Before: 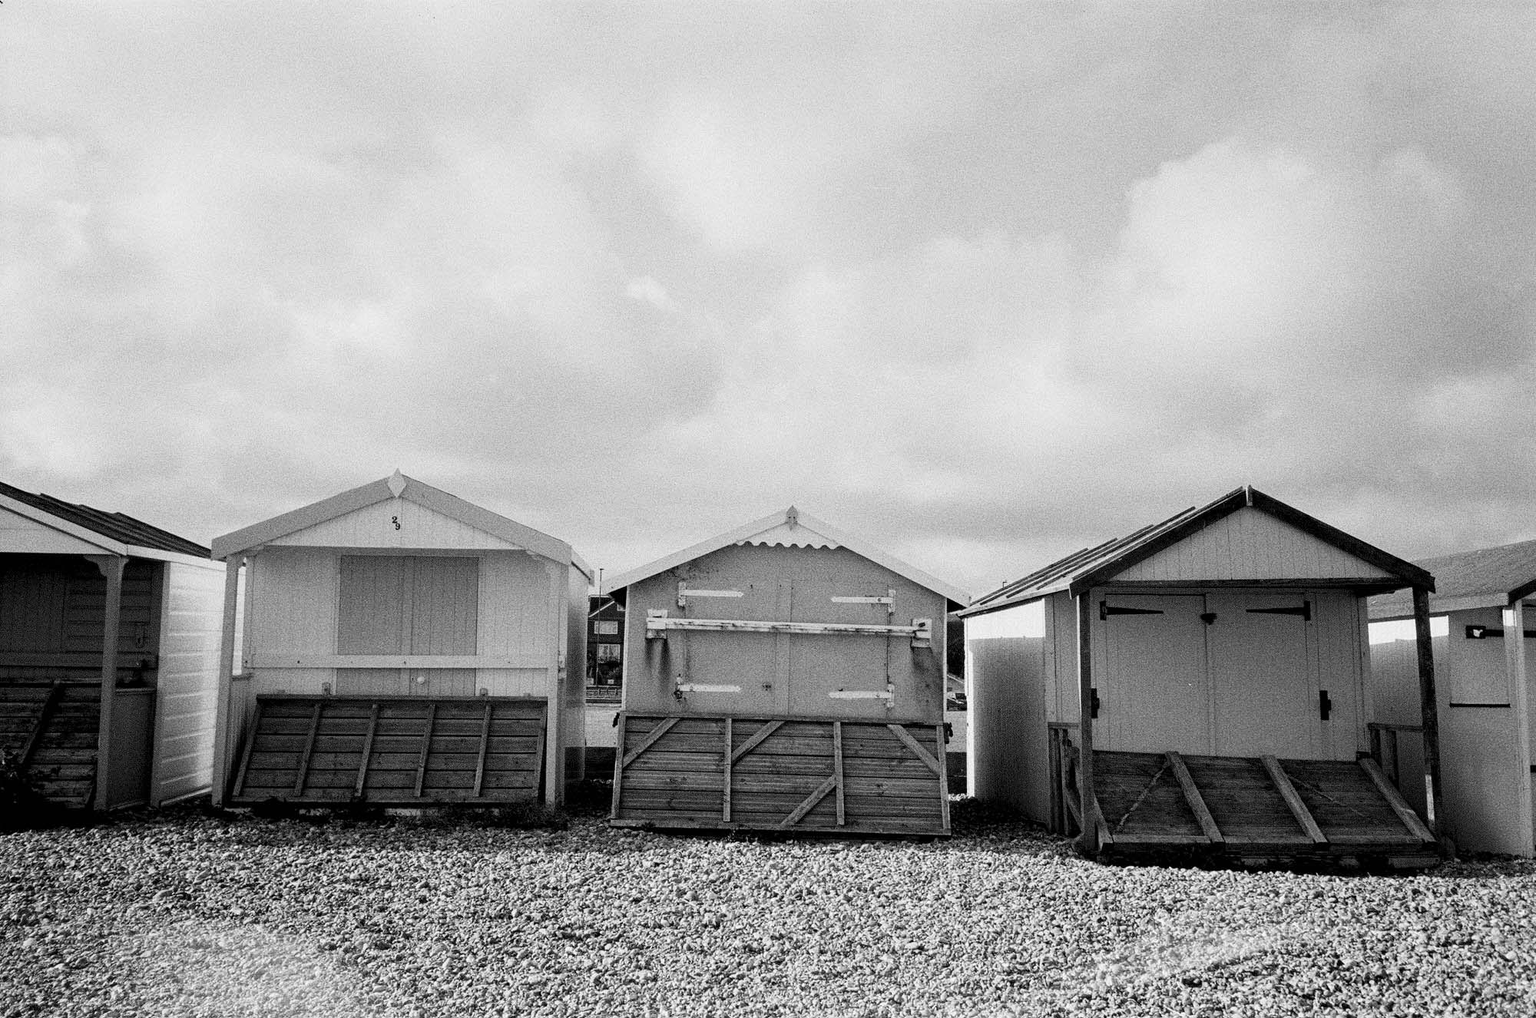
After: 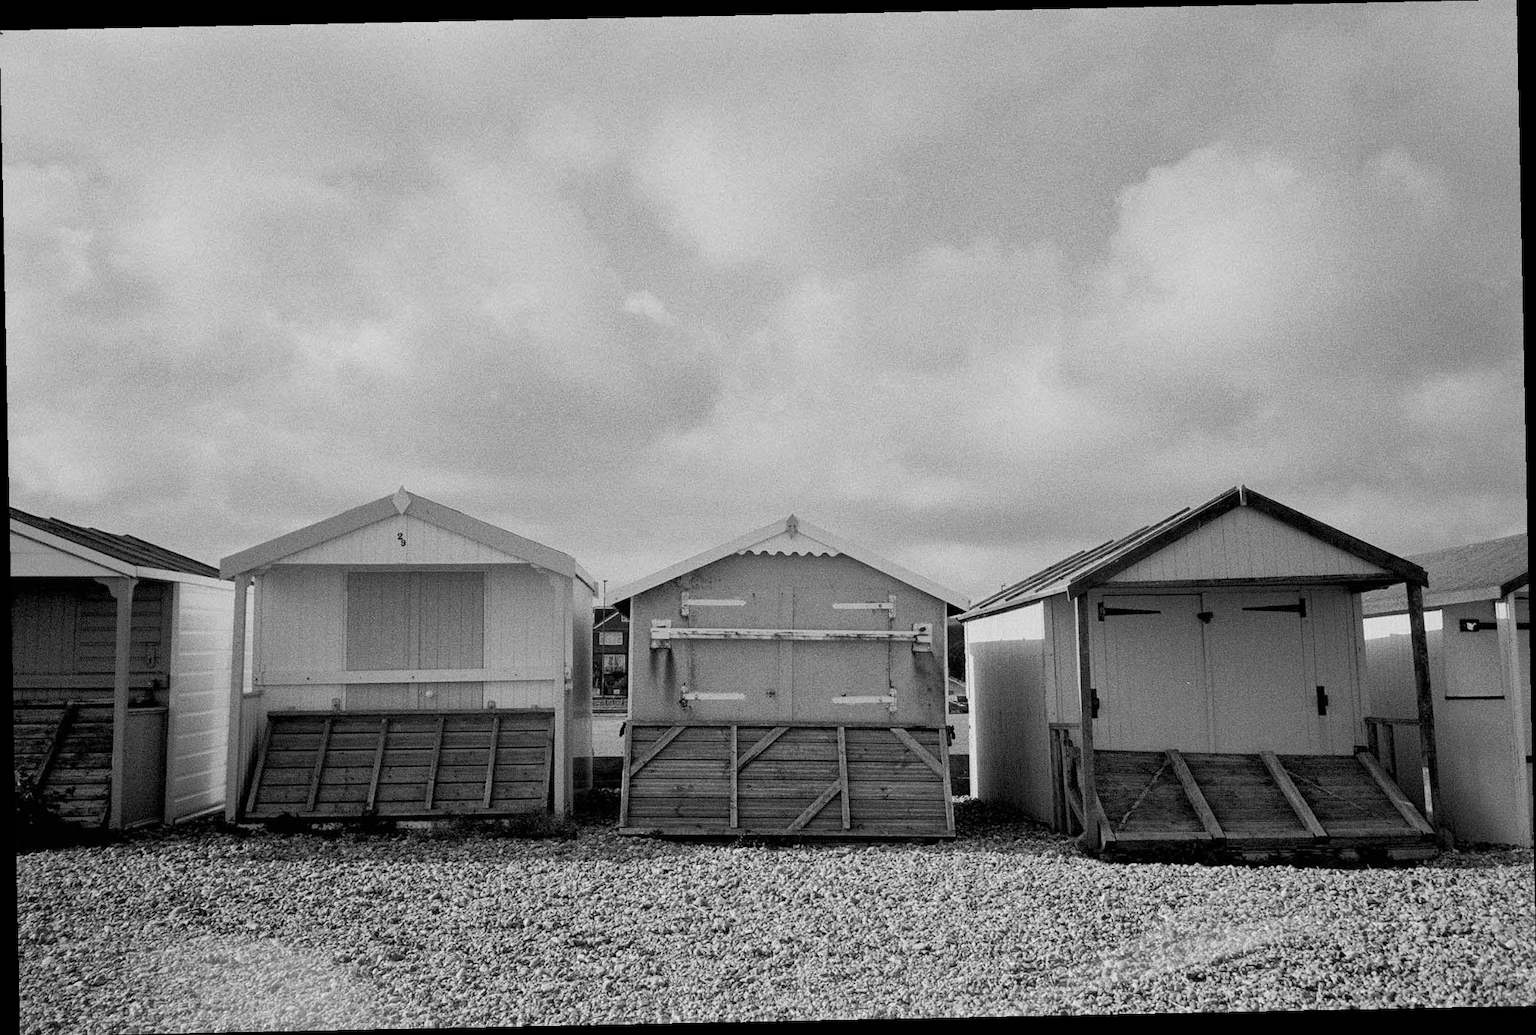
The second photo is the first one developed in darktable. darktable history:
shadows and highlights: on, module defaults
tone equalizer: on, module defaults
white balance: emerald 1
rotate and perspective: rotation -1.17°, automatic cropping off
monochrome: a 73.58, b 64.21
color calibration: illuminant as shot in camera, x 0.358, y 0.373, temperature 4628.91 K
